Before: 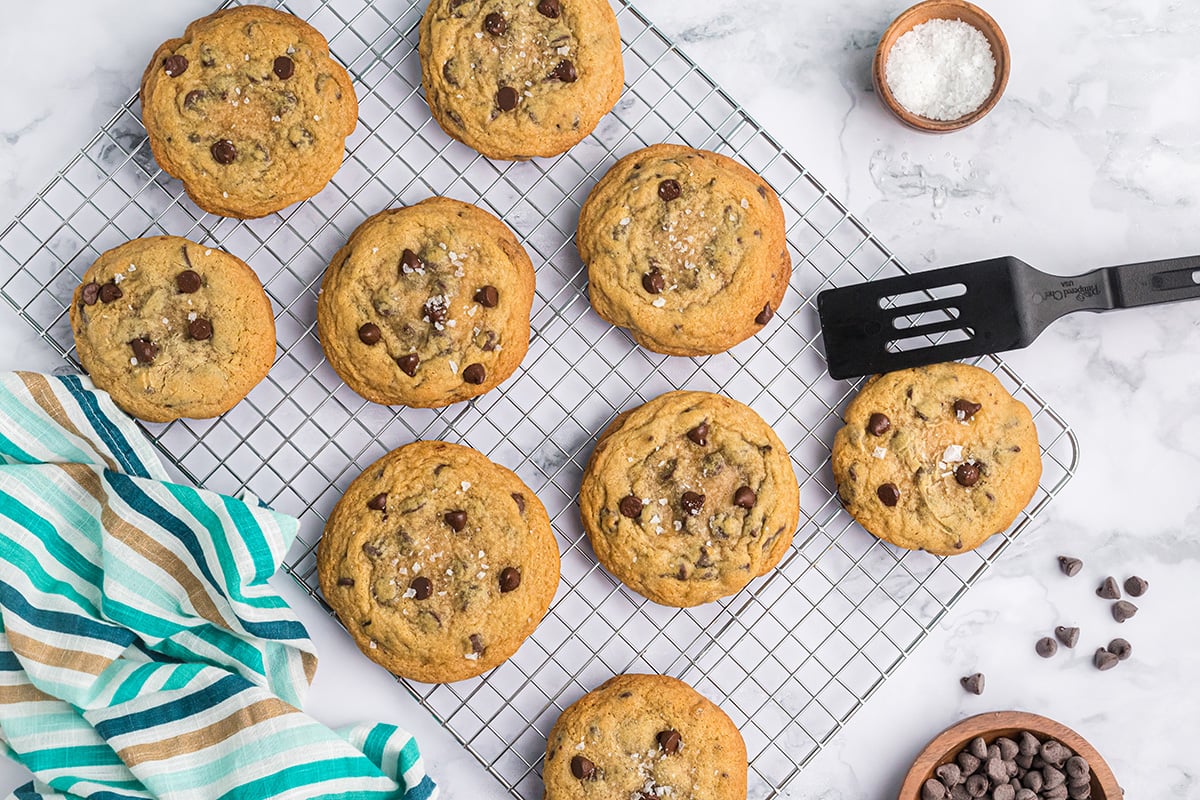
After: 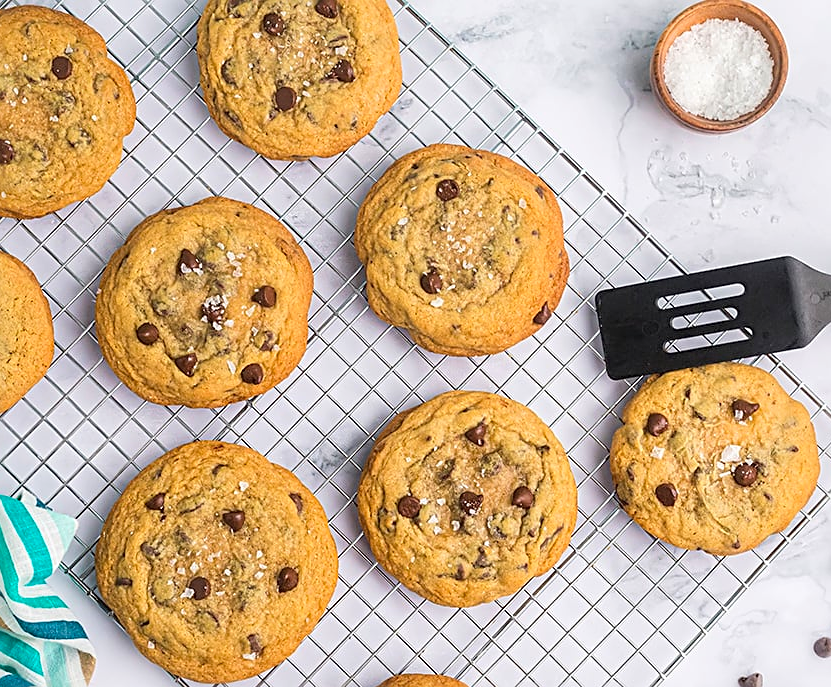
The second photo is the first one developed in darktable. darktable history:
exposure: exposure -0.013 EV, compensate highlight preservation false
contrast brightness saturation: brightness 0.087, saturation 0.195
sharpen: on, module defaults
crop: left 18.506%, right 12.16%, bottom 14.045%
